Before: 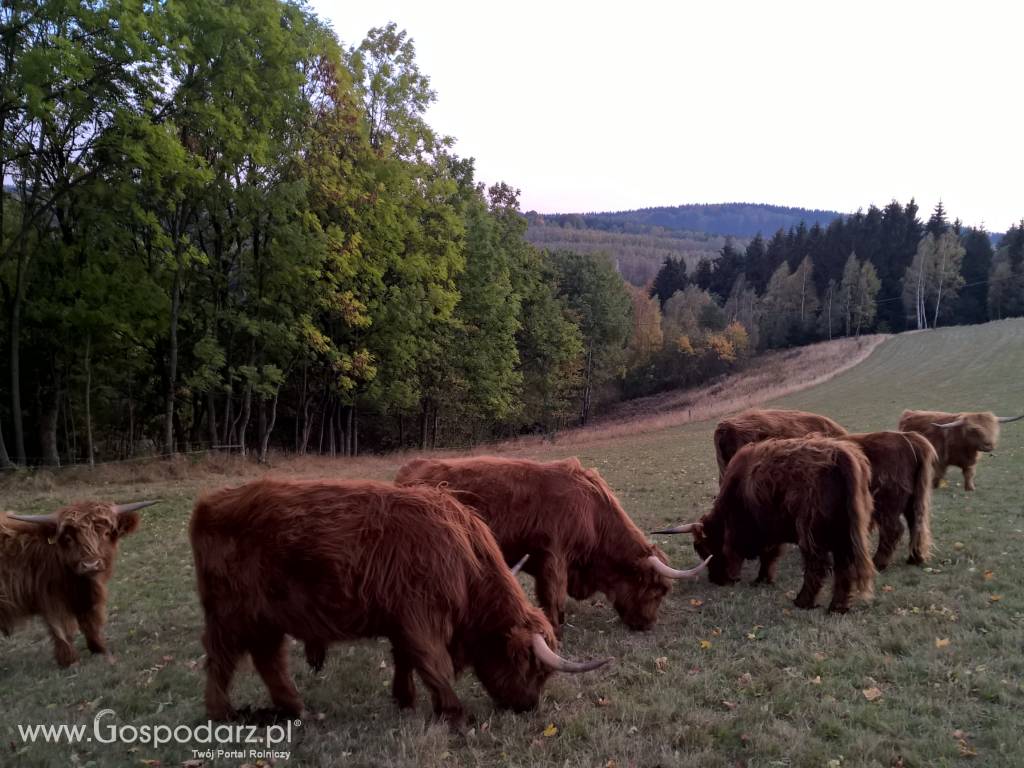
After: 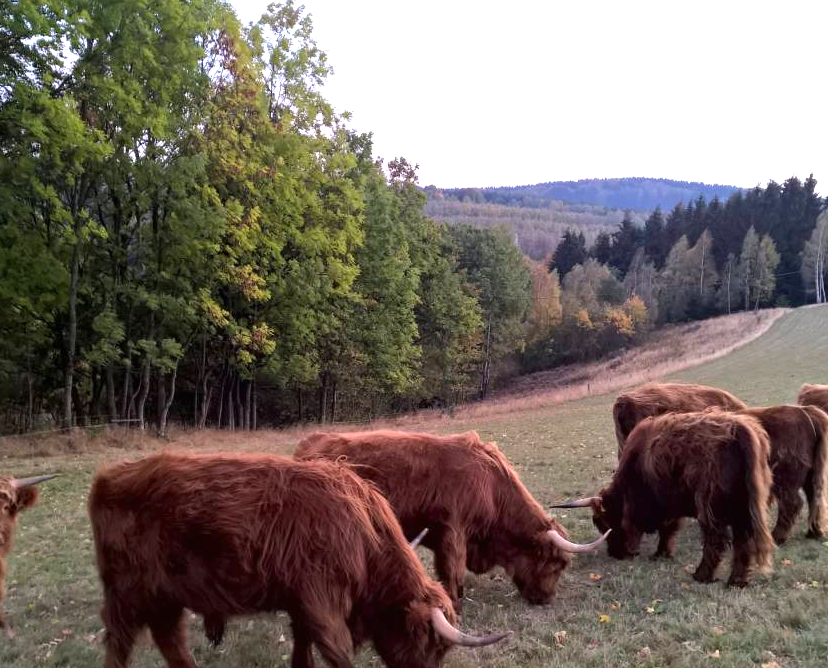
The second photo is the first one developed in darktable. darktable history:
crop: left 9.929%, top 3.475%, right 9.188%, bottom 9.529%
exposure: black level correction 0, exposure 1 EV, compensate exposure bias true, compensate highlight preservation false
